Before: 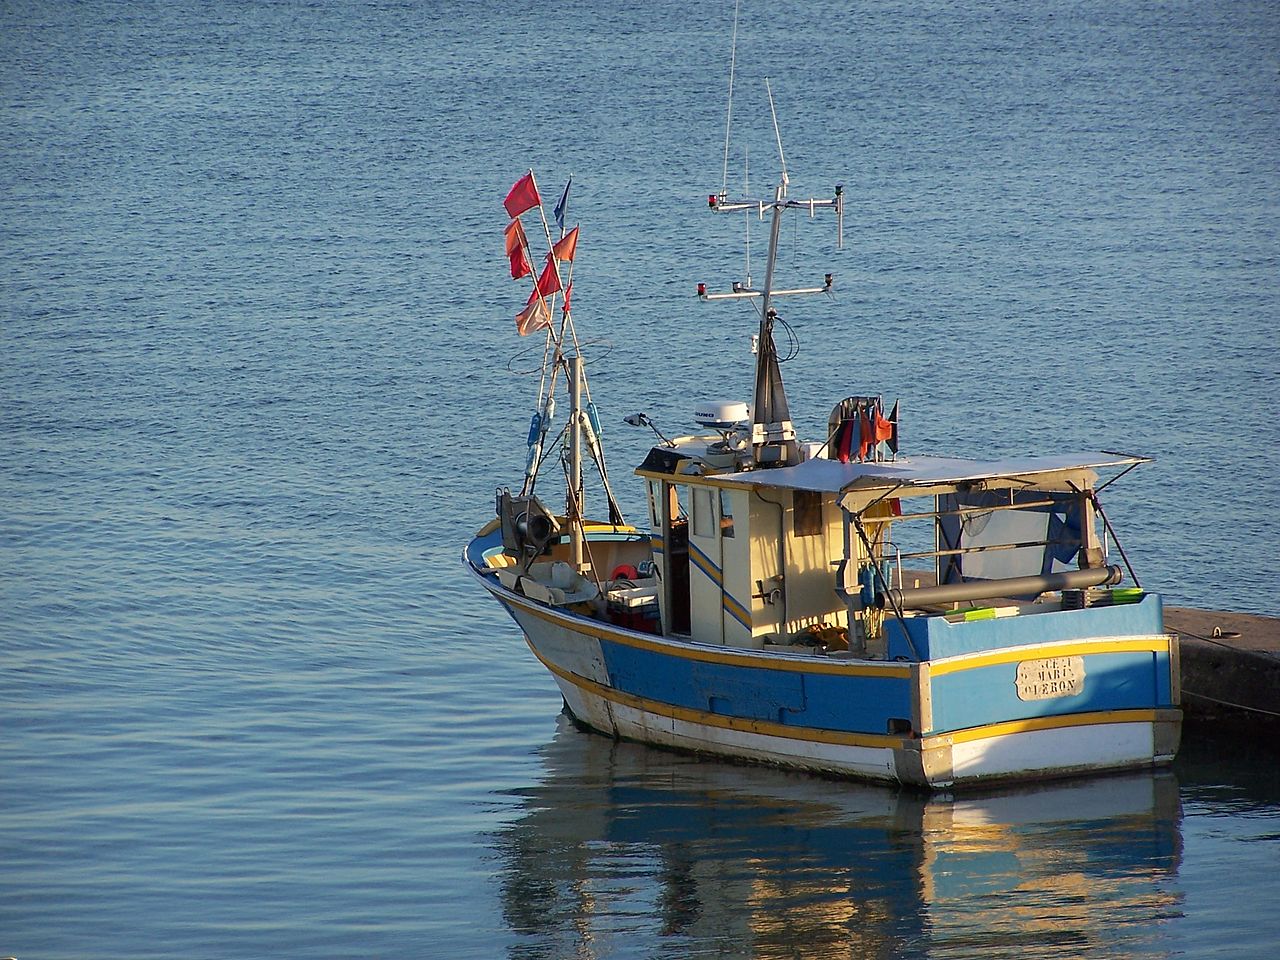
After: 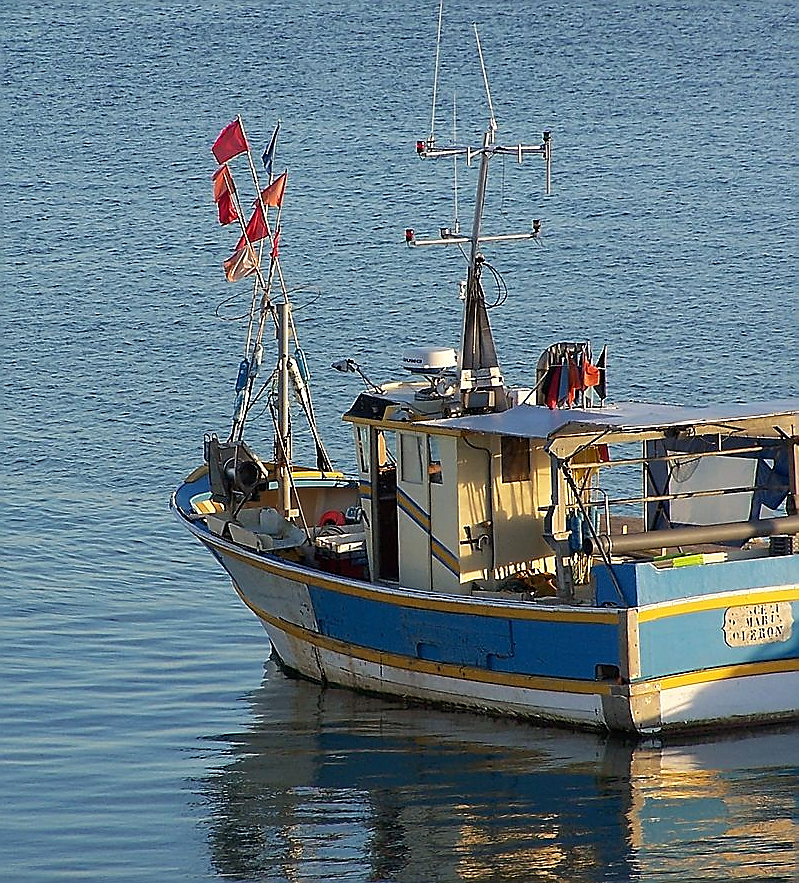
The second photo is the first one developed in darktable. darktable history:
sharpen: radius 1.382, amount 1.259, threshold 0.797
crop and rotate: left 22.841%, top 5.636%, right 14.662%, bottom 2.3%
